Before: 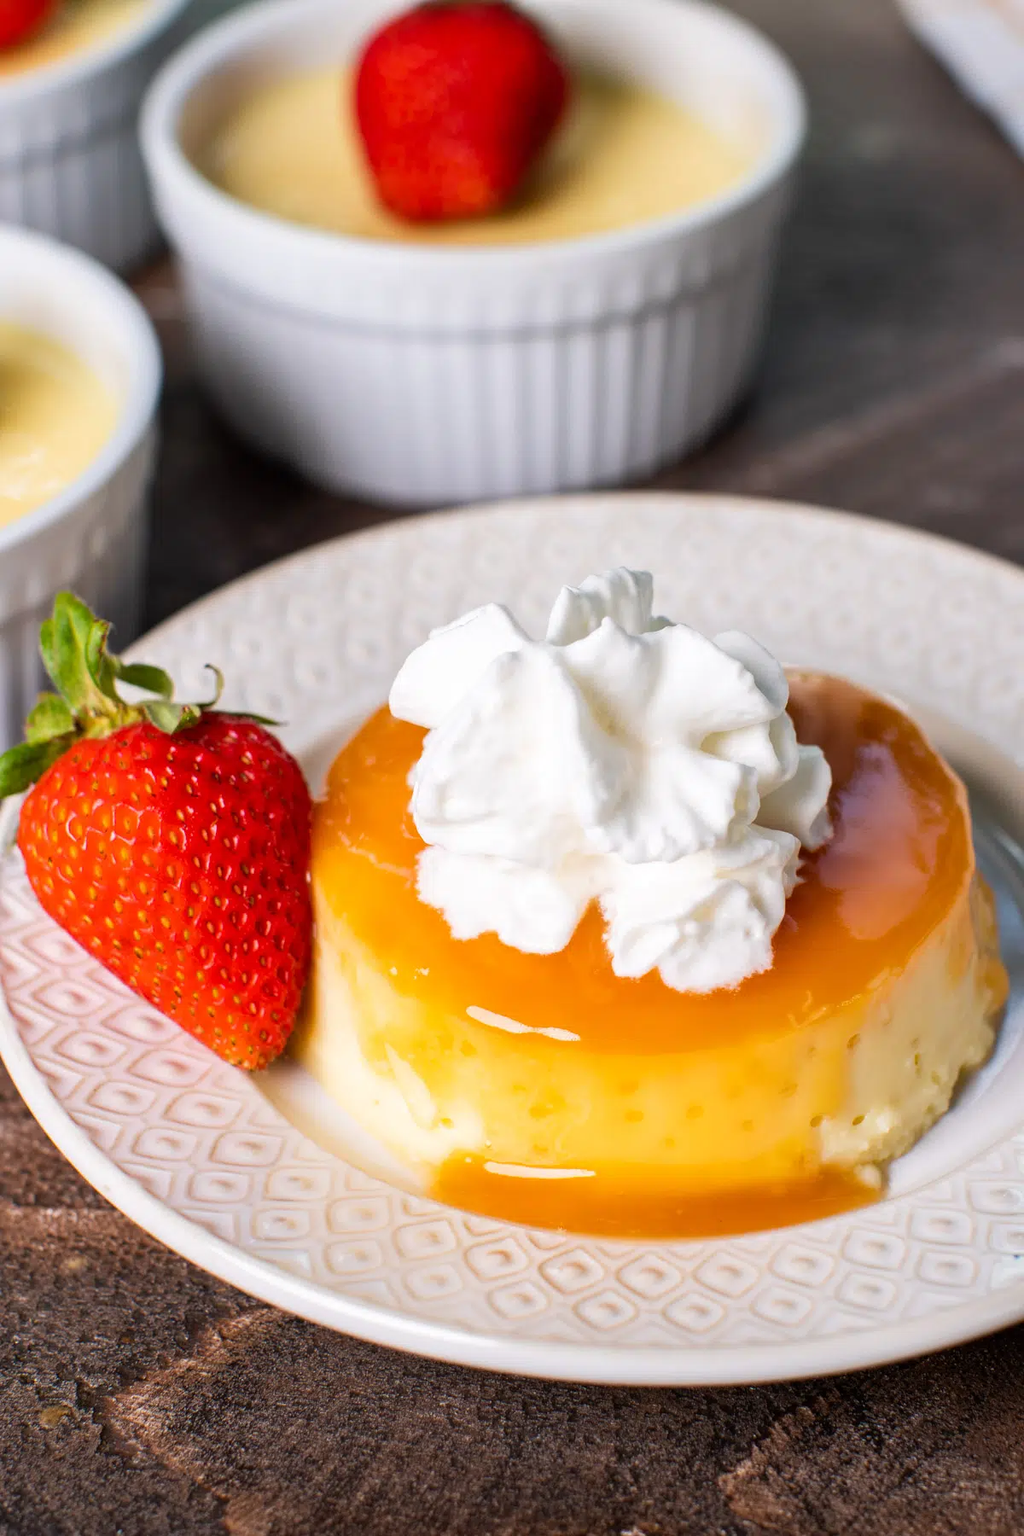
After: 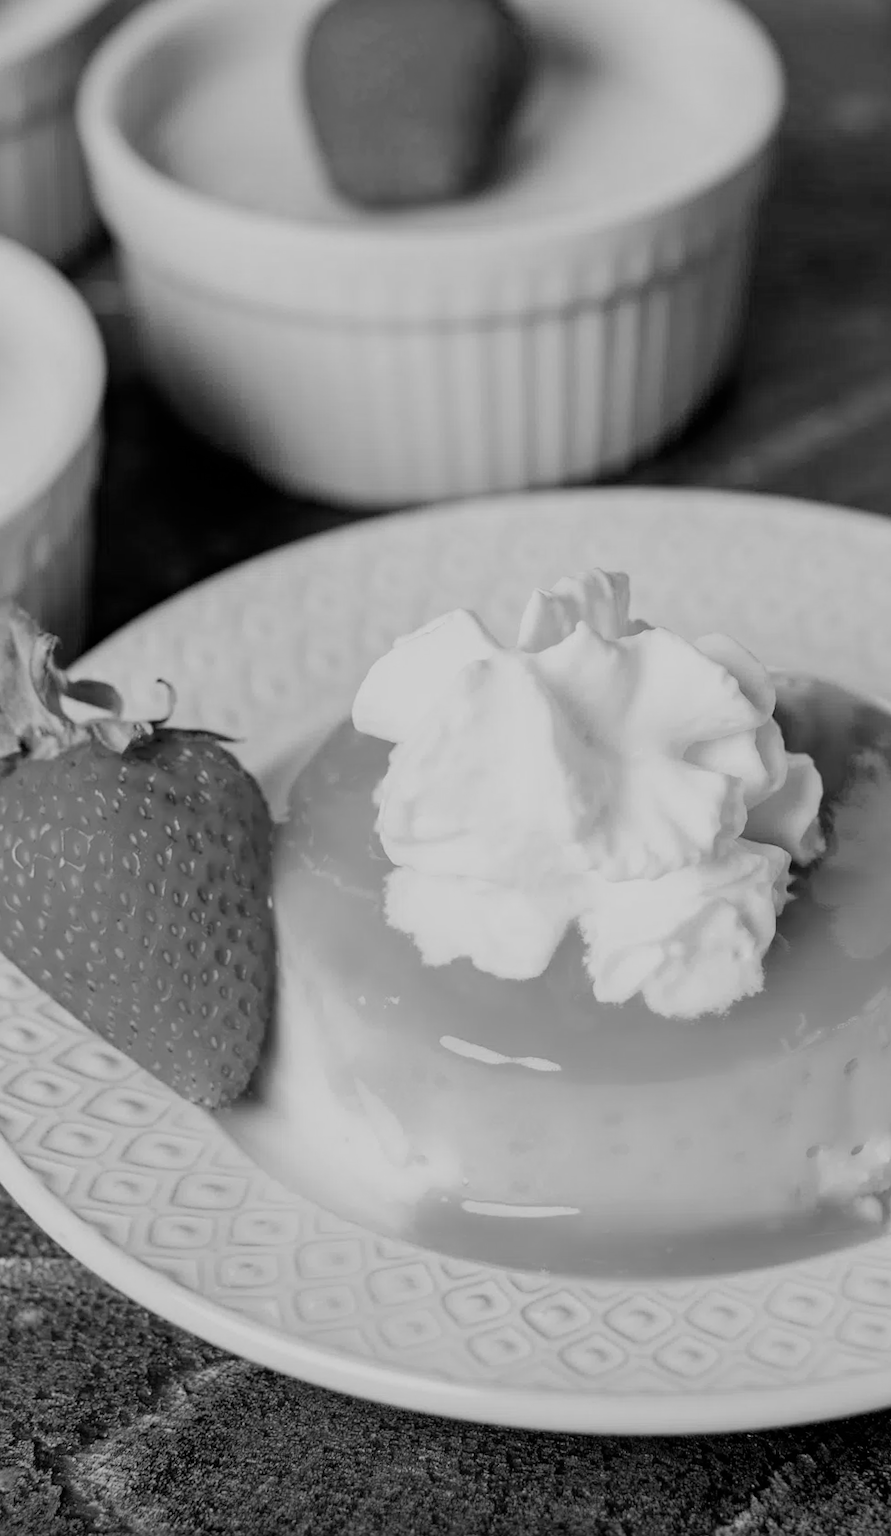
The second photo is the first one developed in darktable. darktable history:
haze removal: compatibility mode true, adaptive false
exposure: compensate highlight preservation false
filmic rgb: black relative exposure -7.15 EV, white relative exposure 5.36 EV, hardness 3.02, color science v6 (2022)
crop and rotate: angle 1°, left 4.281%, top 0.642%, right 11.383%, bottom 2.486%
monochrome: on, module defaults
